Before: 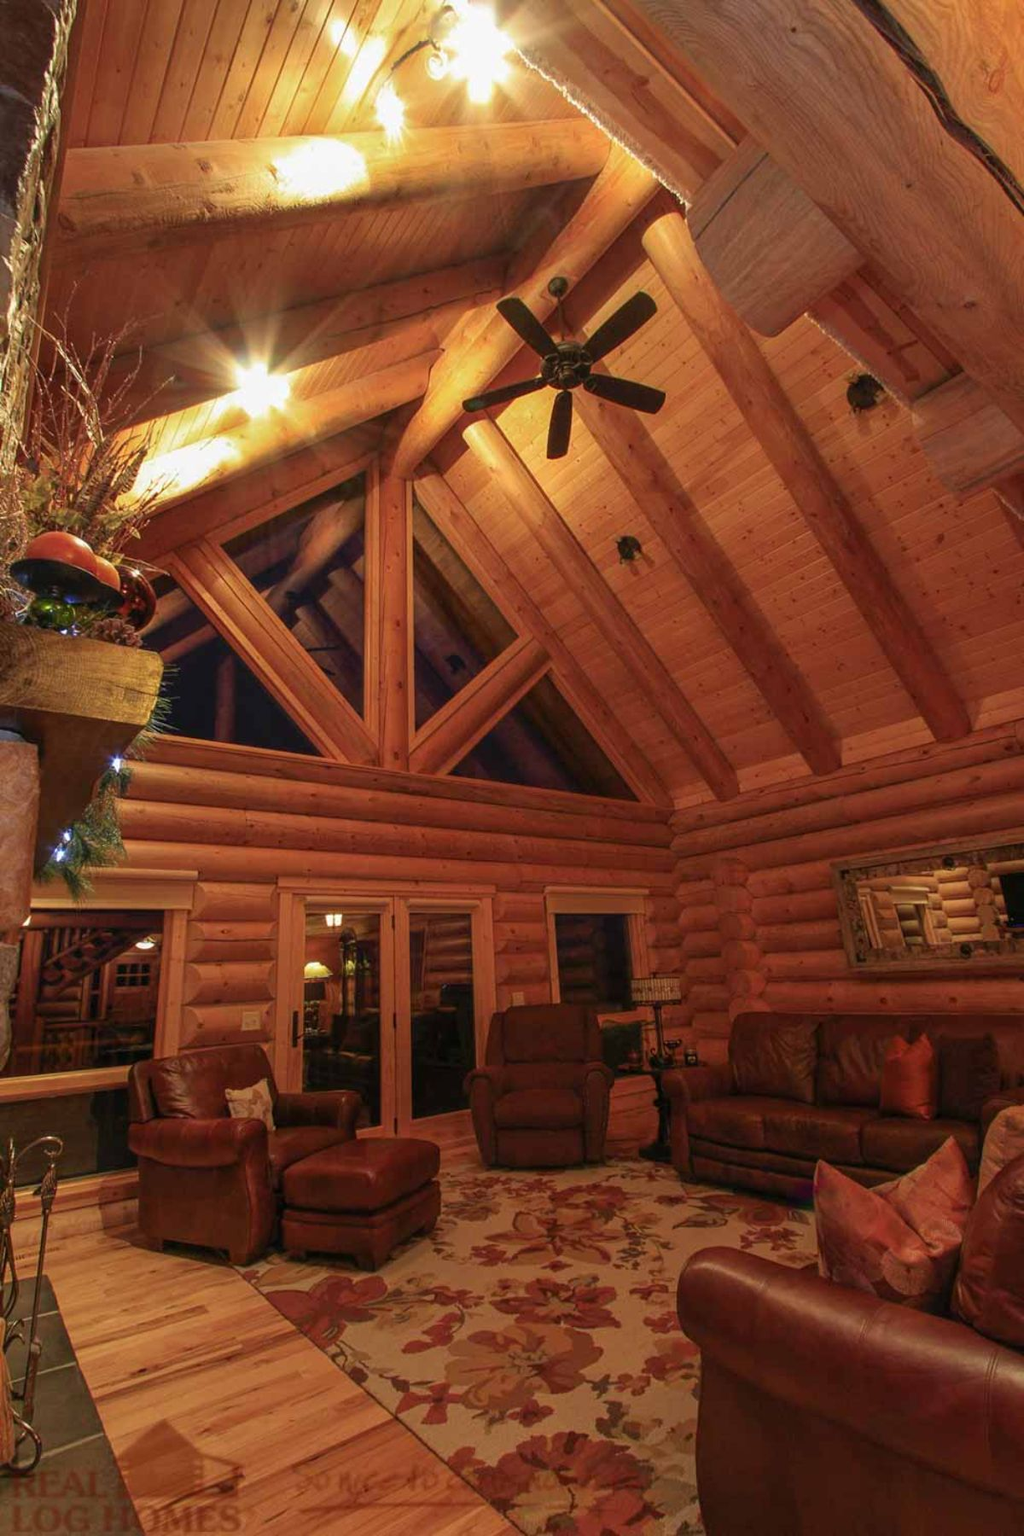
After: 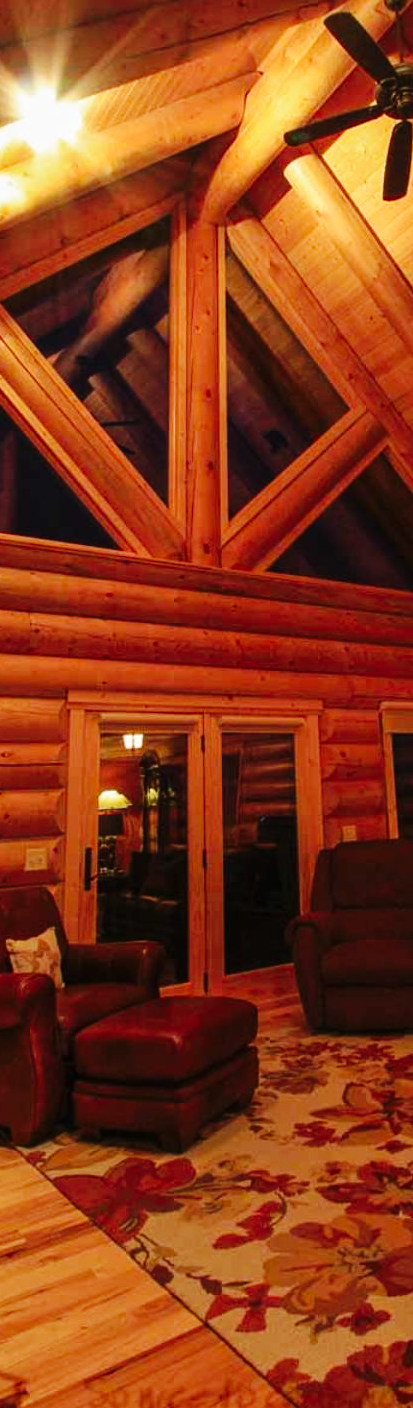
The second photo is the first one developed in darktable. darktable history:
crop and rotate: left 21.532%, top 18.777%, right 44.047%, bottom 2.984%
base curve: curves: ch0 [(0, 0) (0.036, 0.025) (0.121, 0.166) (0.206, 0.329) (0.605, 0.79) (1, 1)], preserve colors none
